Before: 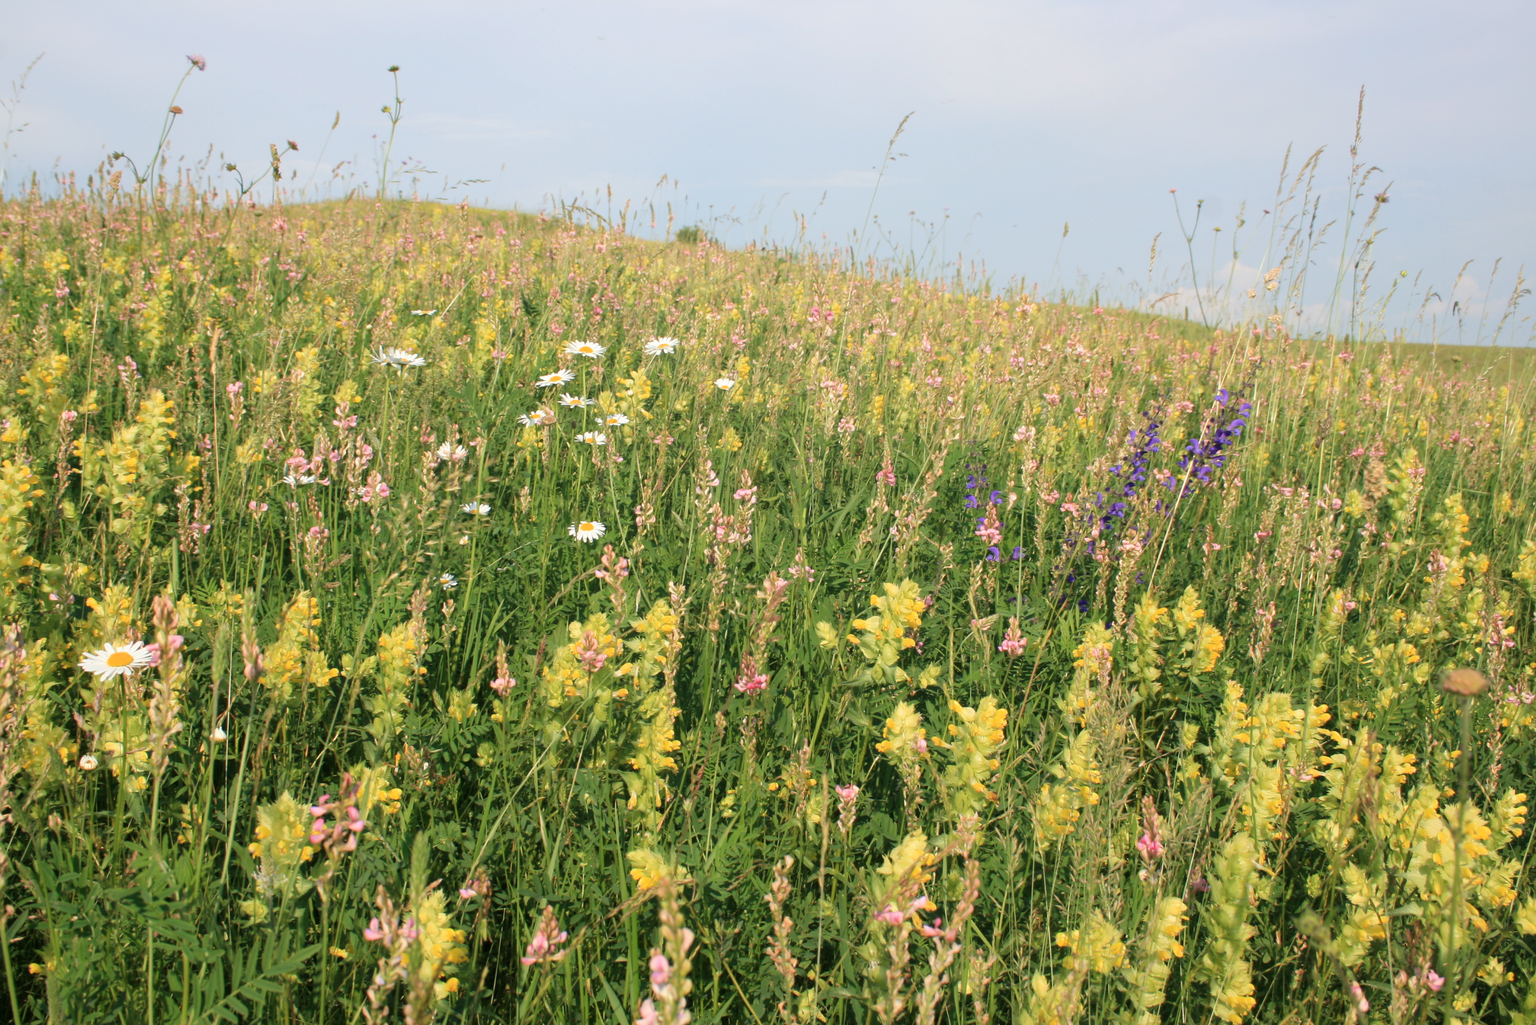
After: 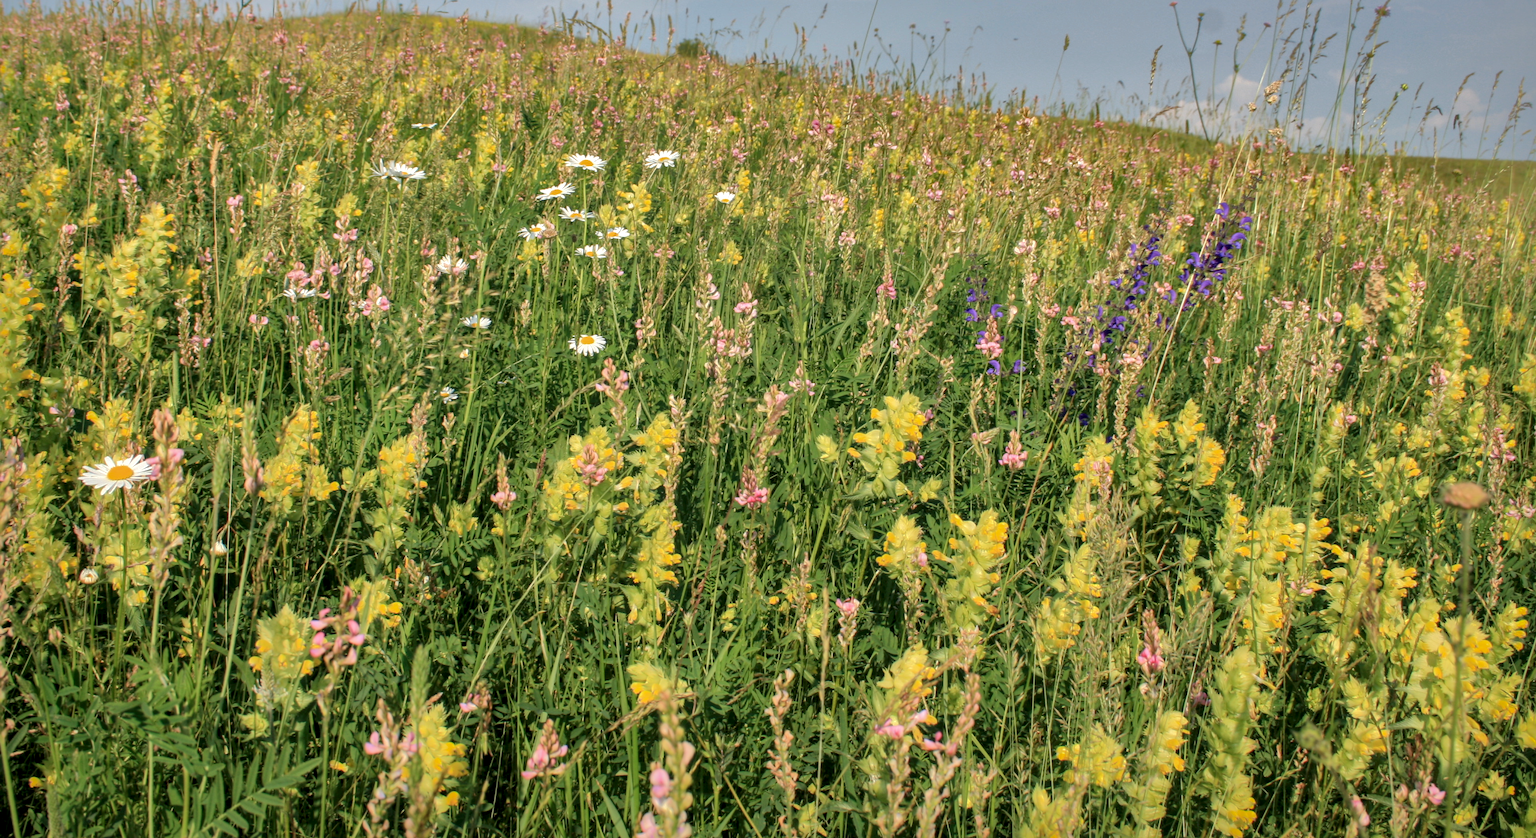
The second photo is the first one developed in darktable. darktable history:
crop and rotate: top 18.291%
local contrast: highlights 62%, detail 143%, midtone range 0.423
shadows and highlights: shadows -19.78, highlights -73.31
